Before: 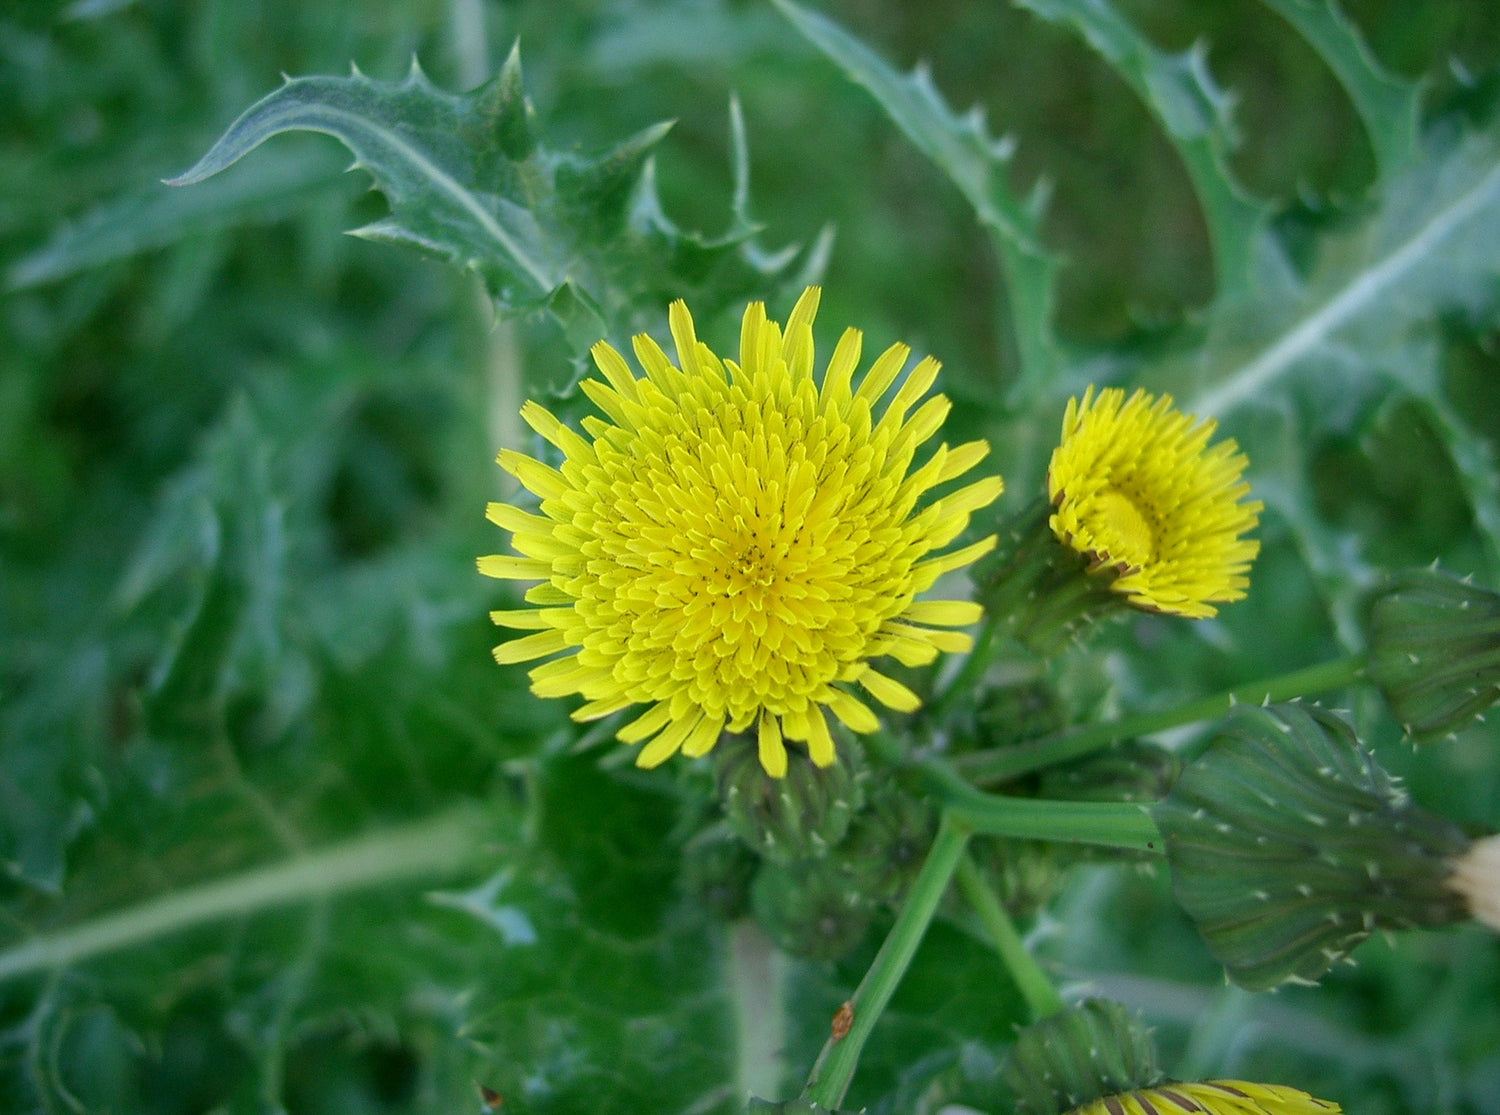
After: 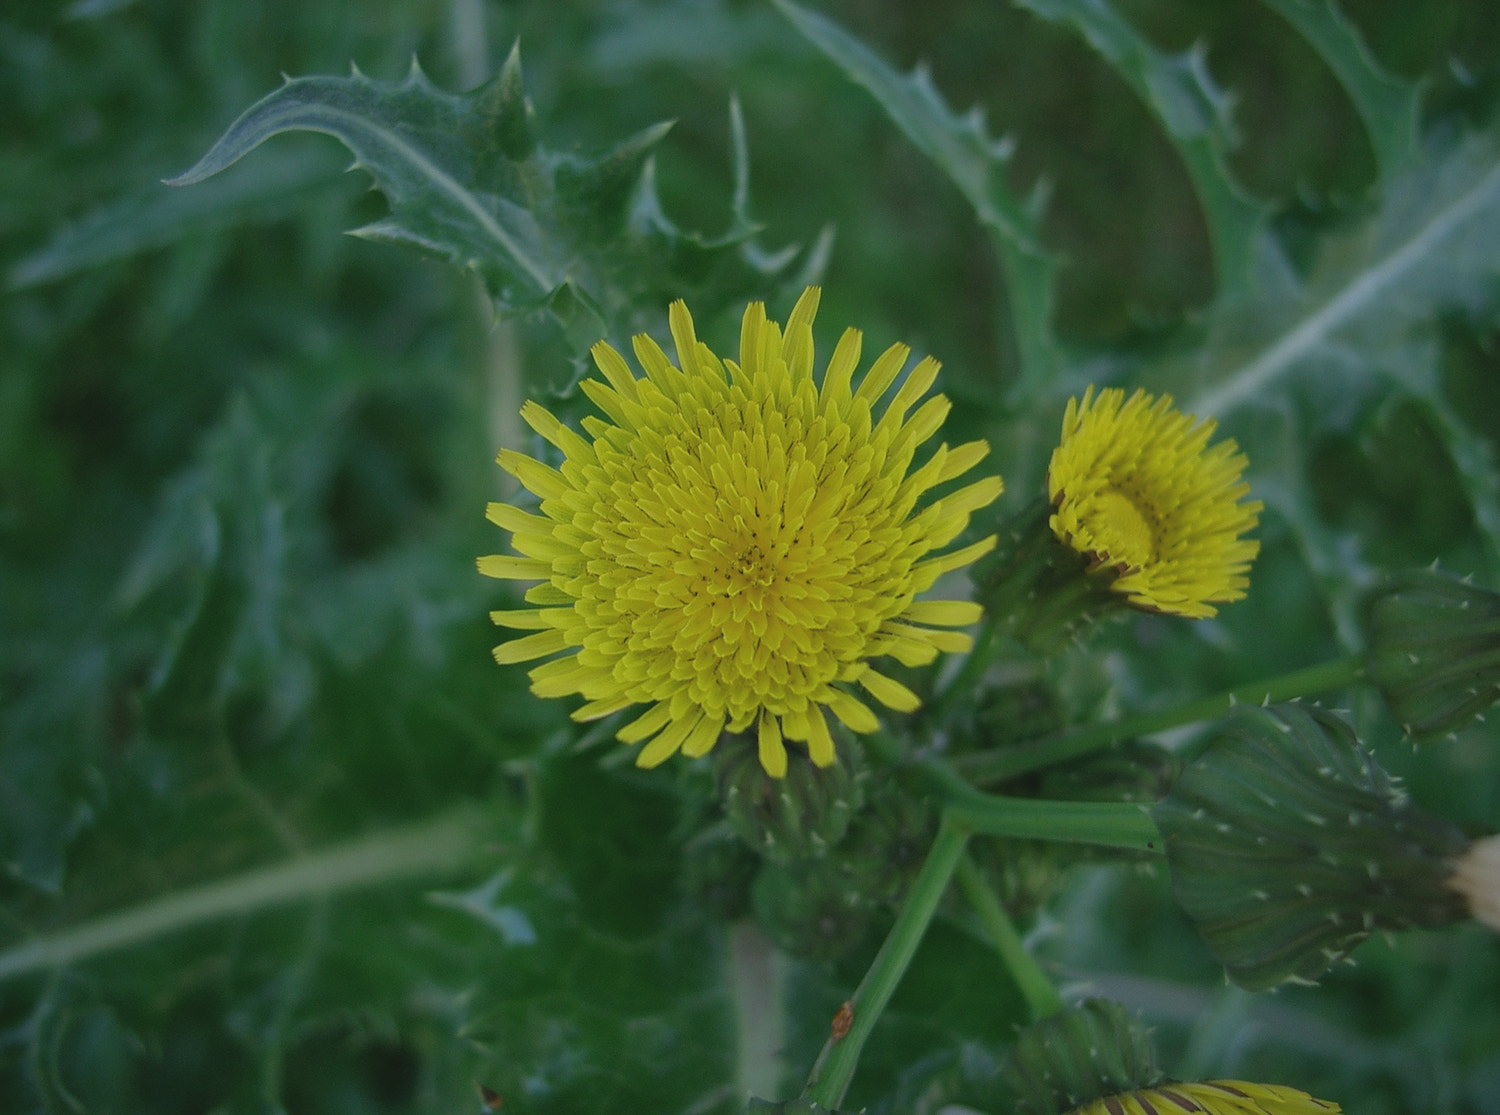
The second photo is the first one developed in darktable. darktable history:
exposure: black level correction -0.016, exposure -1.014 EV, compensate highlight preservation false
